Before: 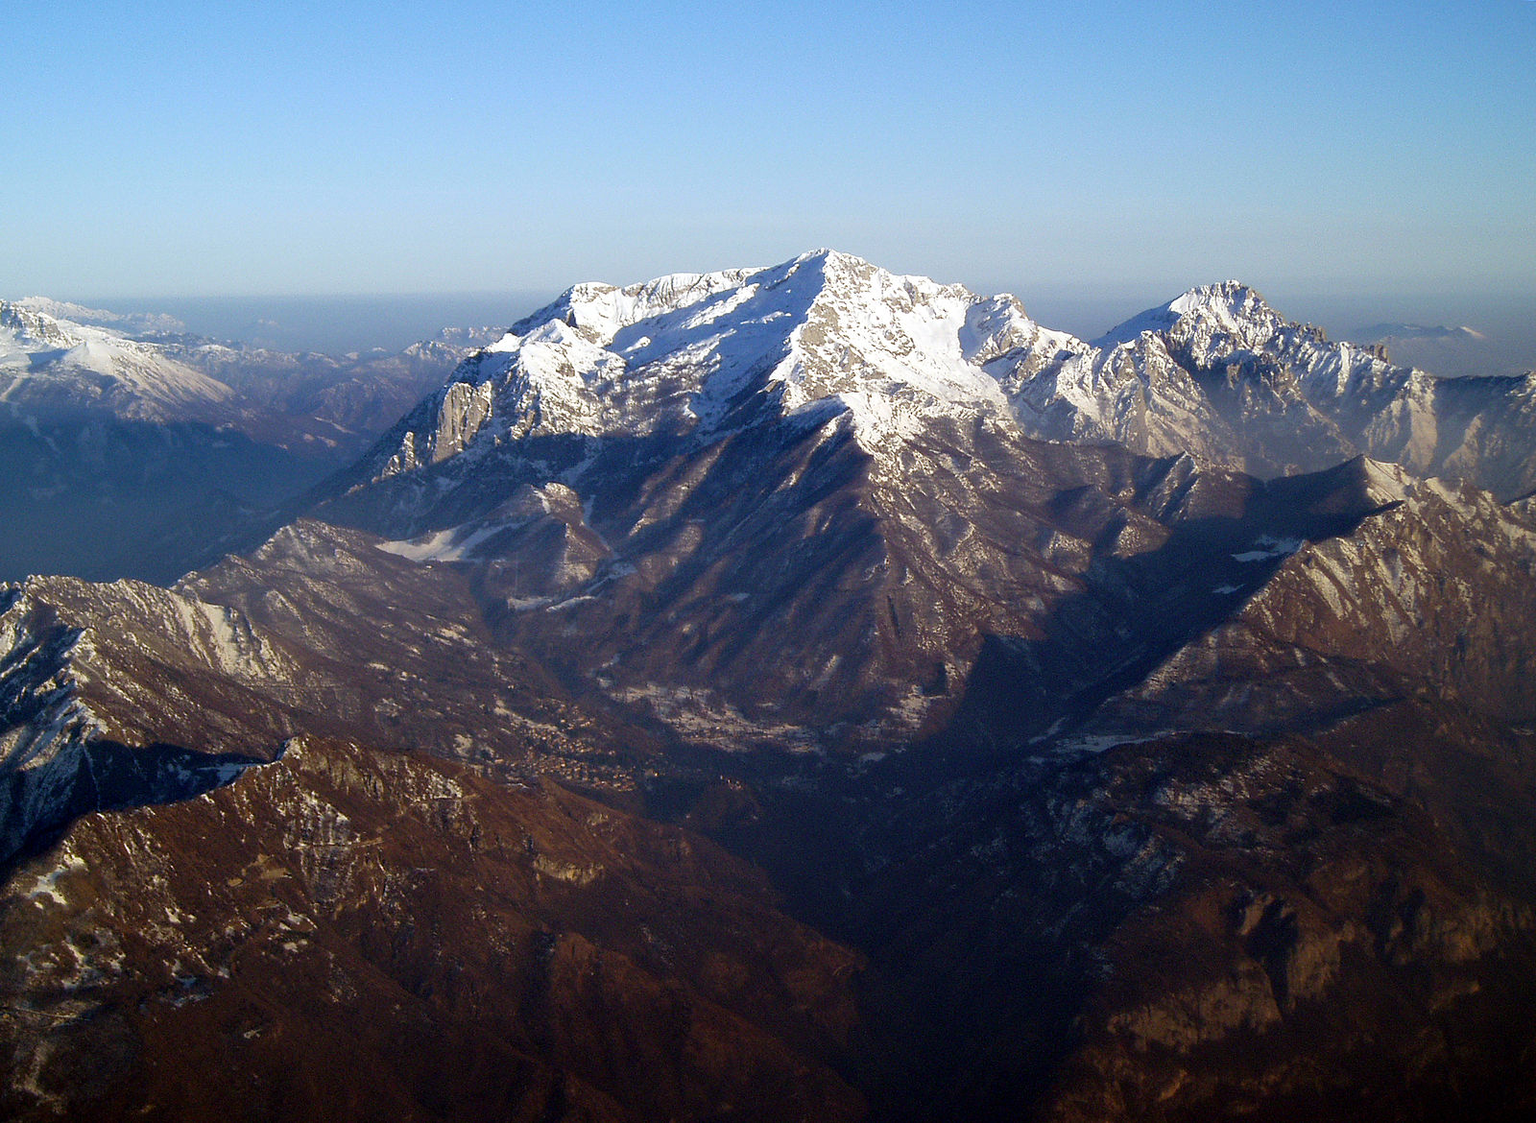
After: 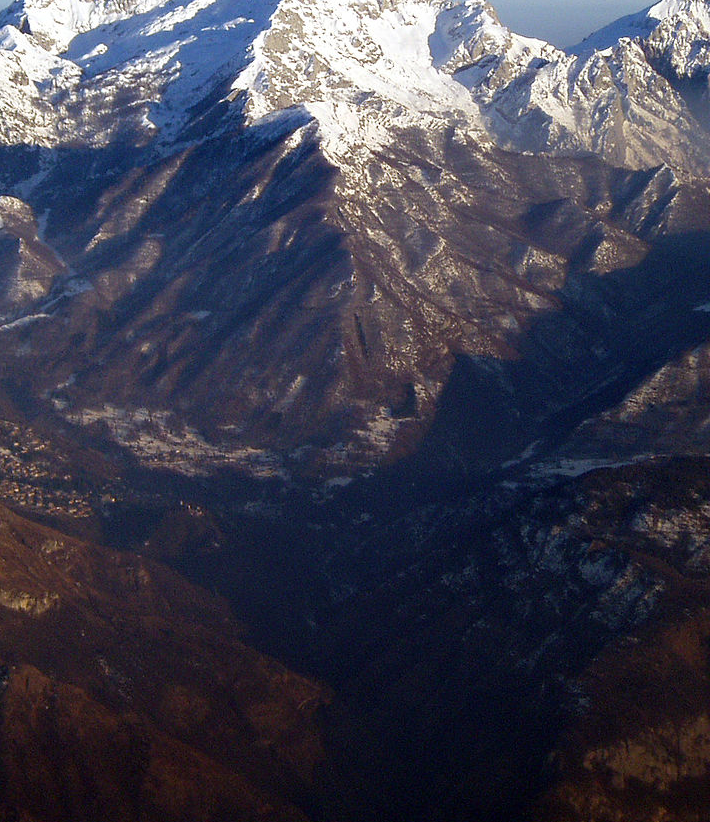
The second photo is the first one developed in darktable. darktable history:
crop: left 35.68%, top 26.305%, right 19.904%, bottom 3.395%
